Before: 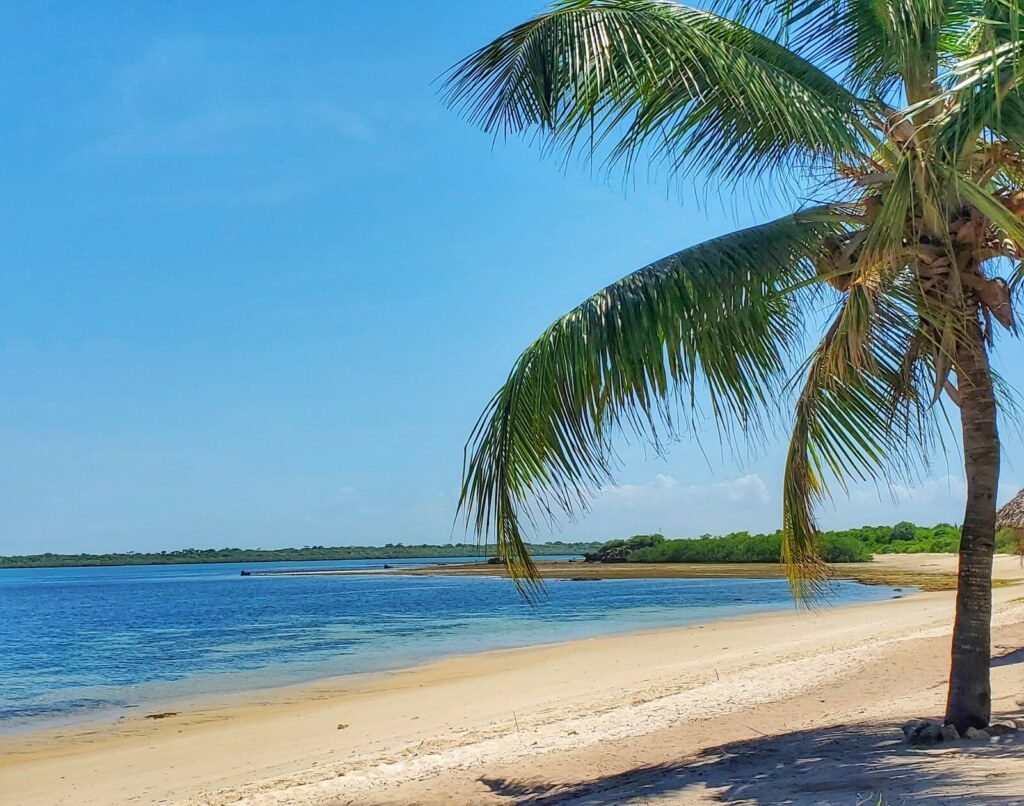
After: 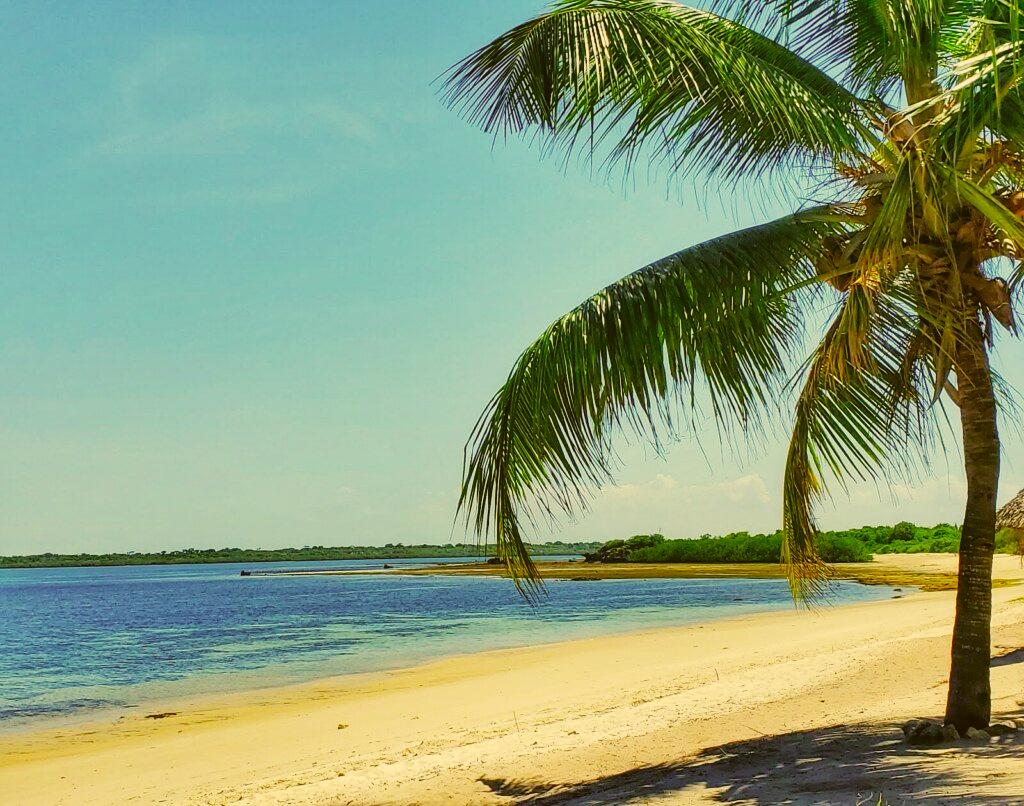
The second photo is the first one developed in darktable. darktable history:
exposure: black level correction -0.017, exposure -1.12 EV, compensate highlight preservation false
color correction: highlights a* 0.131, highlights b* 29.65, shadows a* -0.297, shadows b* 21.65
base curve: curves: ch0 [(0, 0) (0.007, 0.004) (0.027, 0.03) (0.046, 0.07) (0.207, 0.54) (0.442, 0.872) (0.673, 0.972) (1, 1)], preserve colors none
